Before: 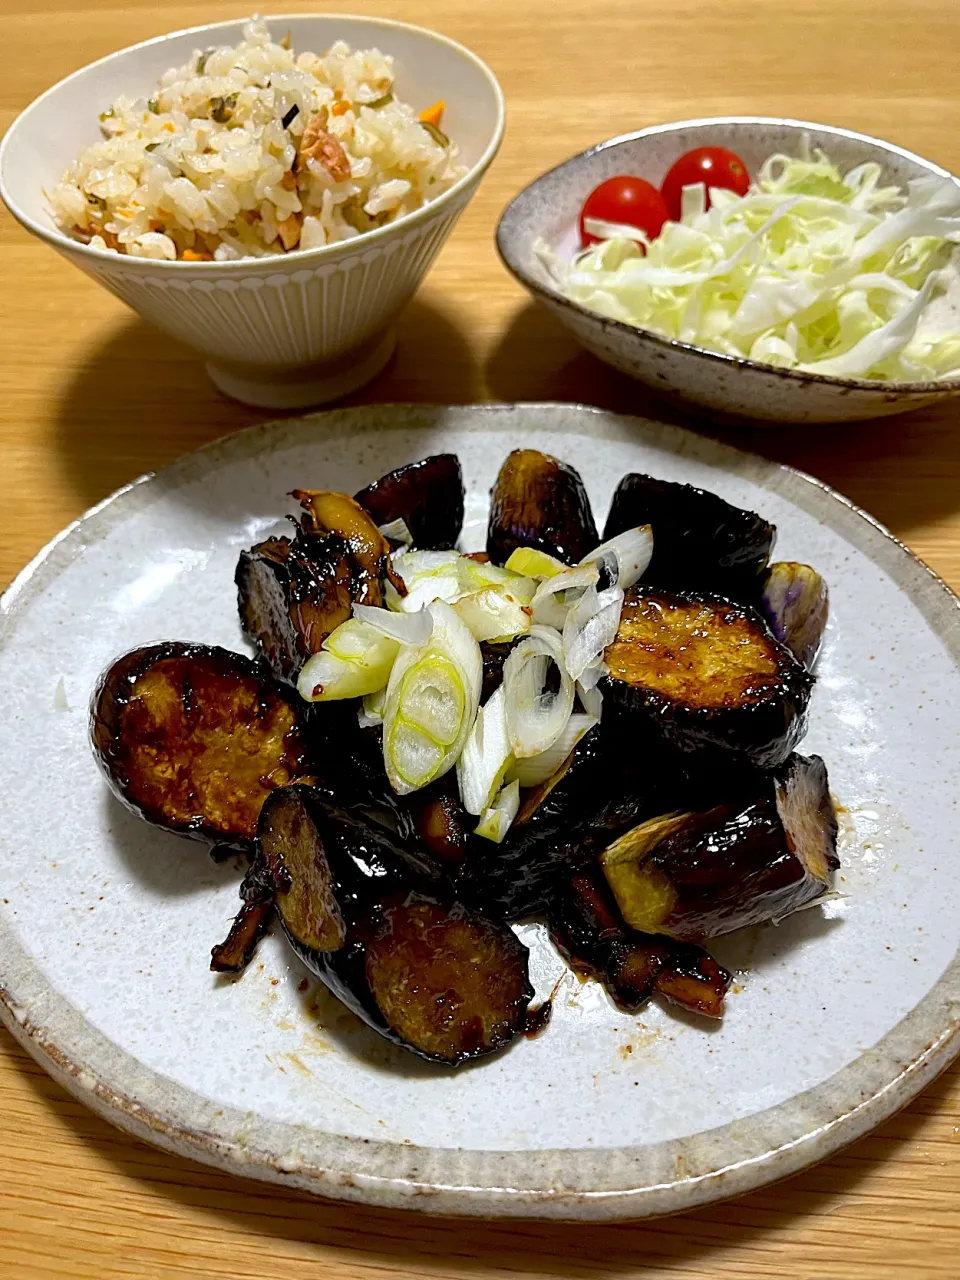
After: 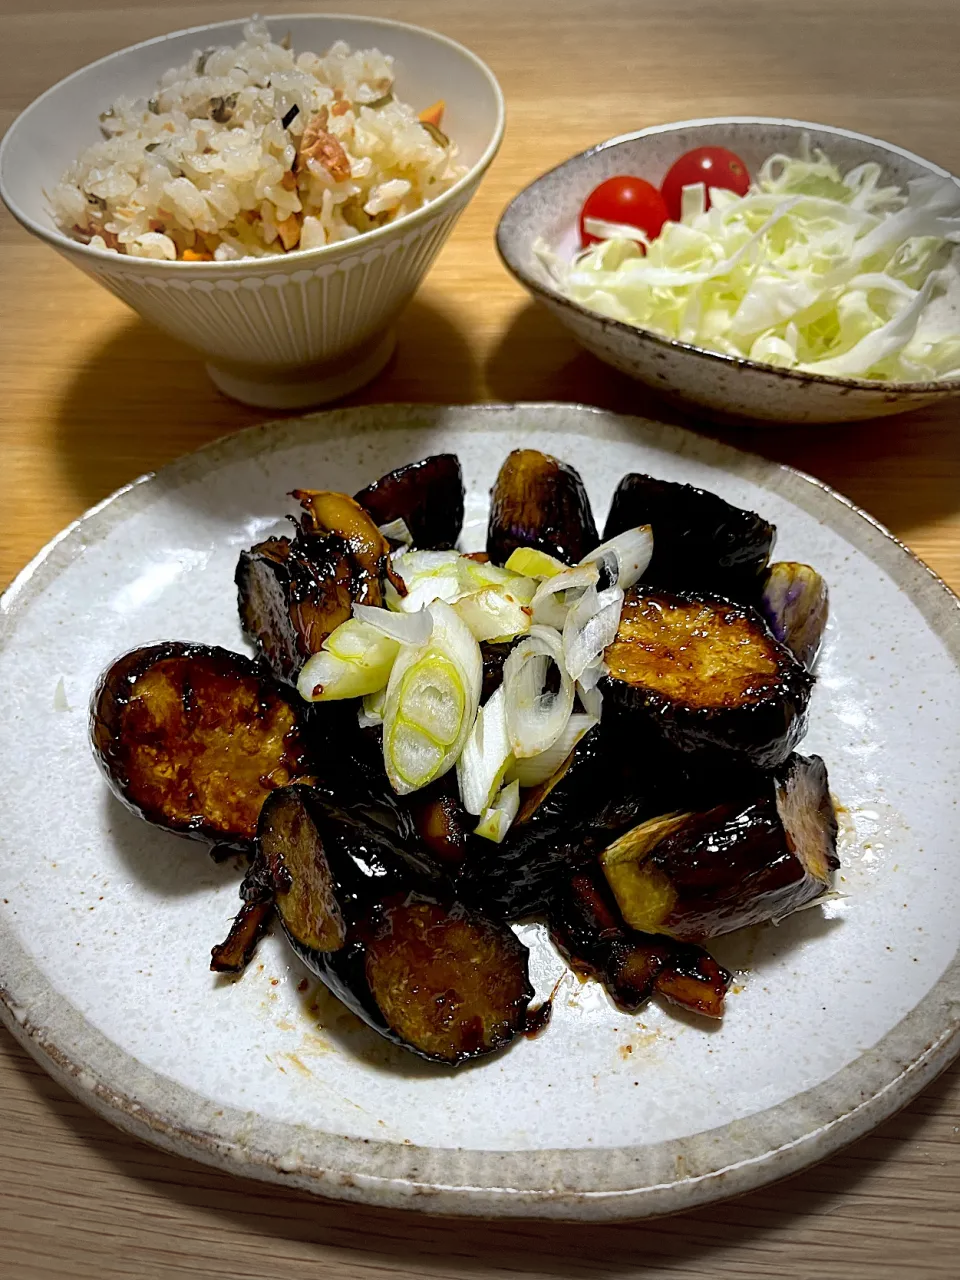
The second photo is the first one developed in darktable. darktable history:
vignetting: fall-off start 76.02%, fall-off radius 28.57%, brightness -0.575, width/height ratio 0.97
